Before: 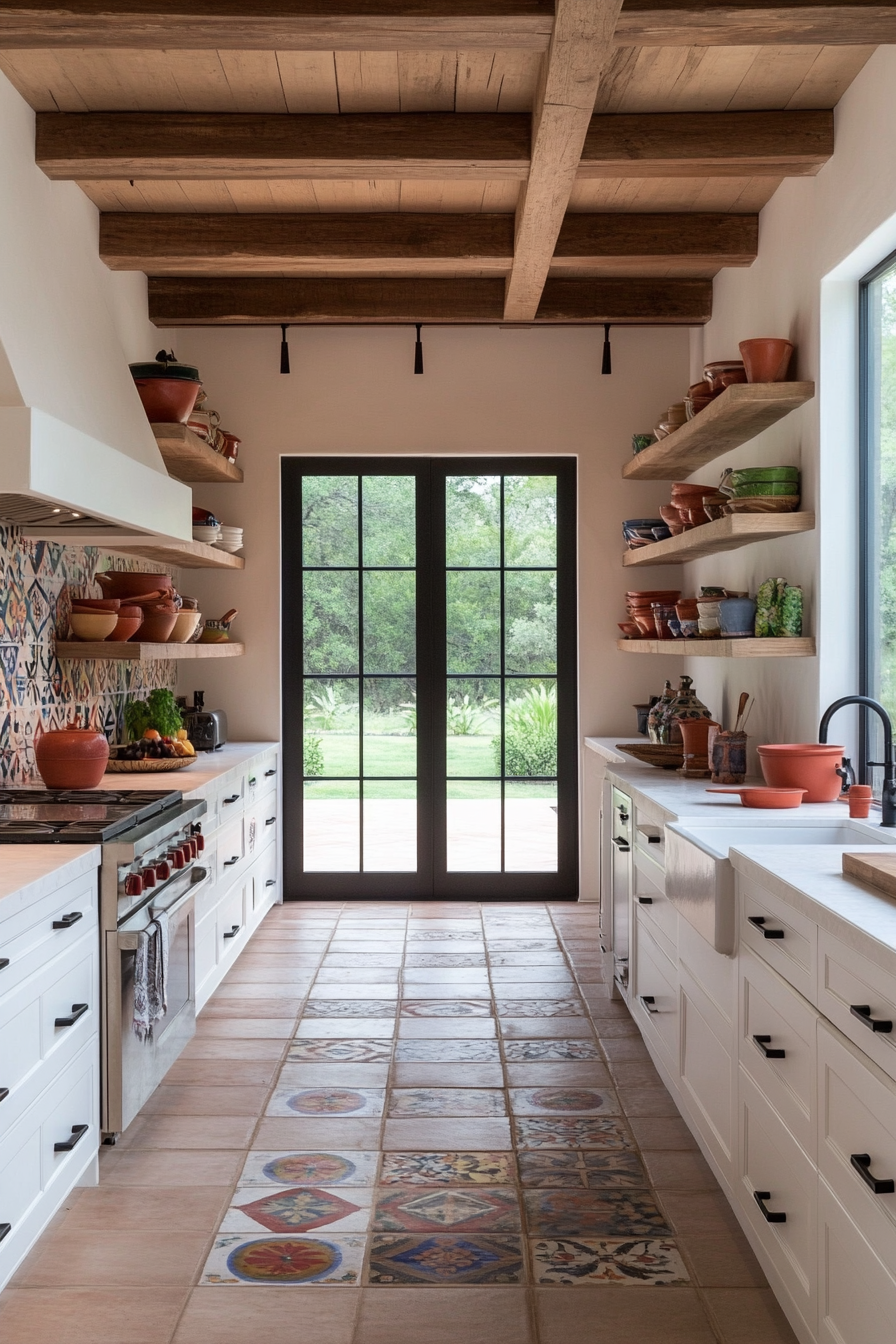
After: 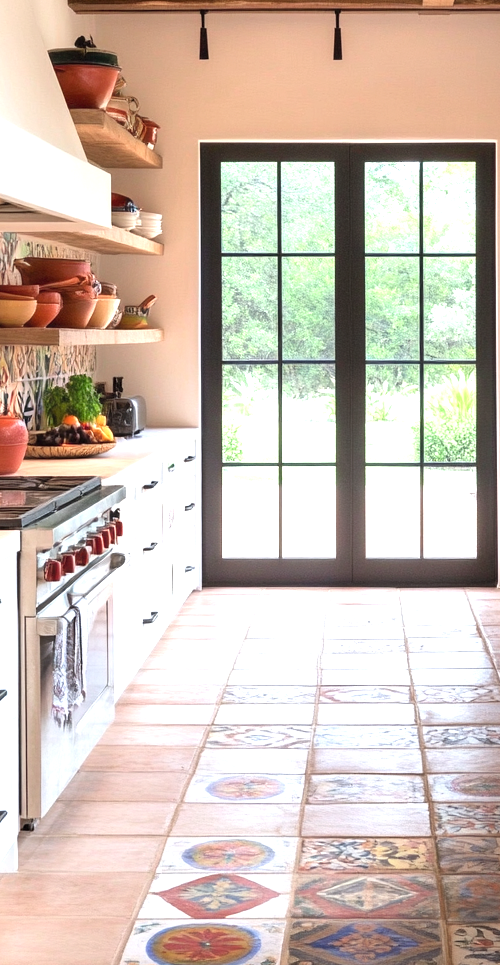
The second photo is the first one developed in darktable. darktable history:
contrast brightness saturation: contrast 0.034, brightness 0.069, saturation 0.122
exposure: black level correction 0, exposure 1.199 EV, compensate highlight preservation false
crop: left 9.055%, top 23.394%, right 35.082%, bottom 4.778%
